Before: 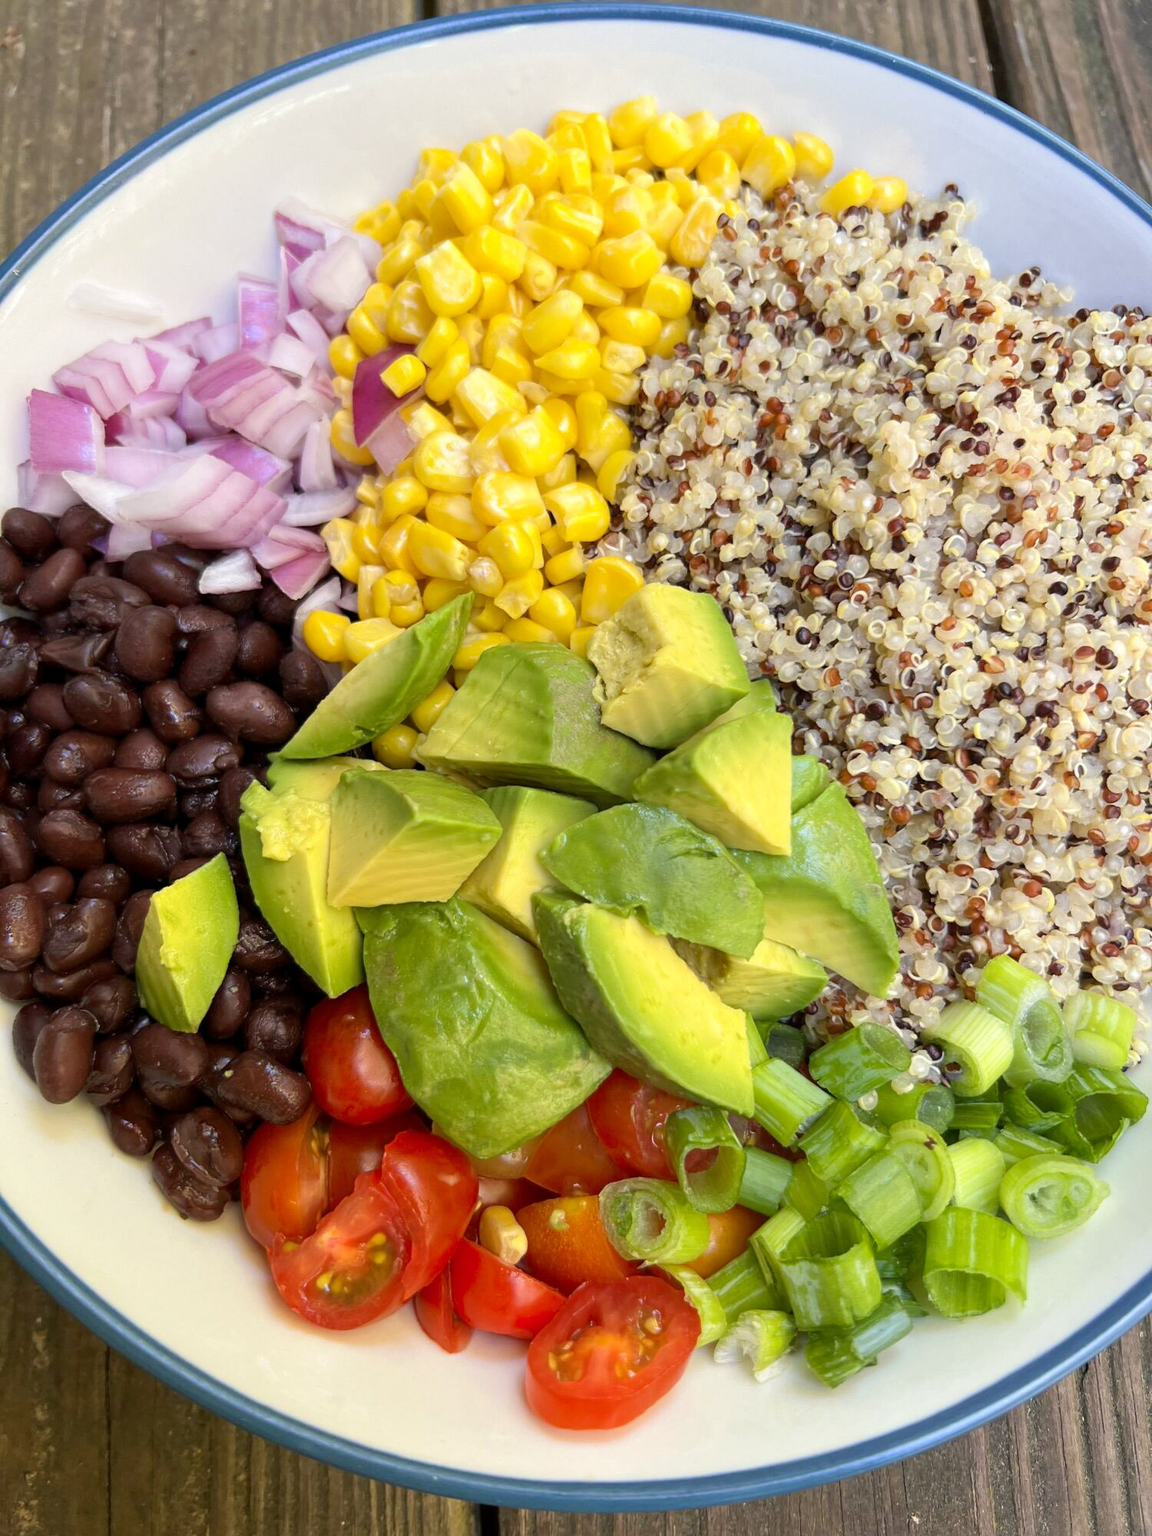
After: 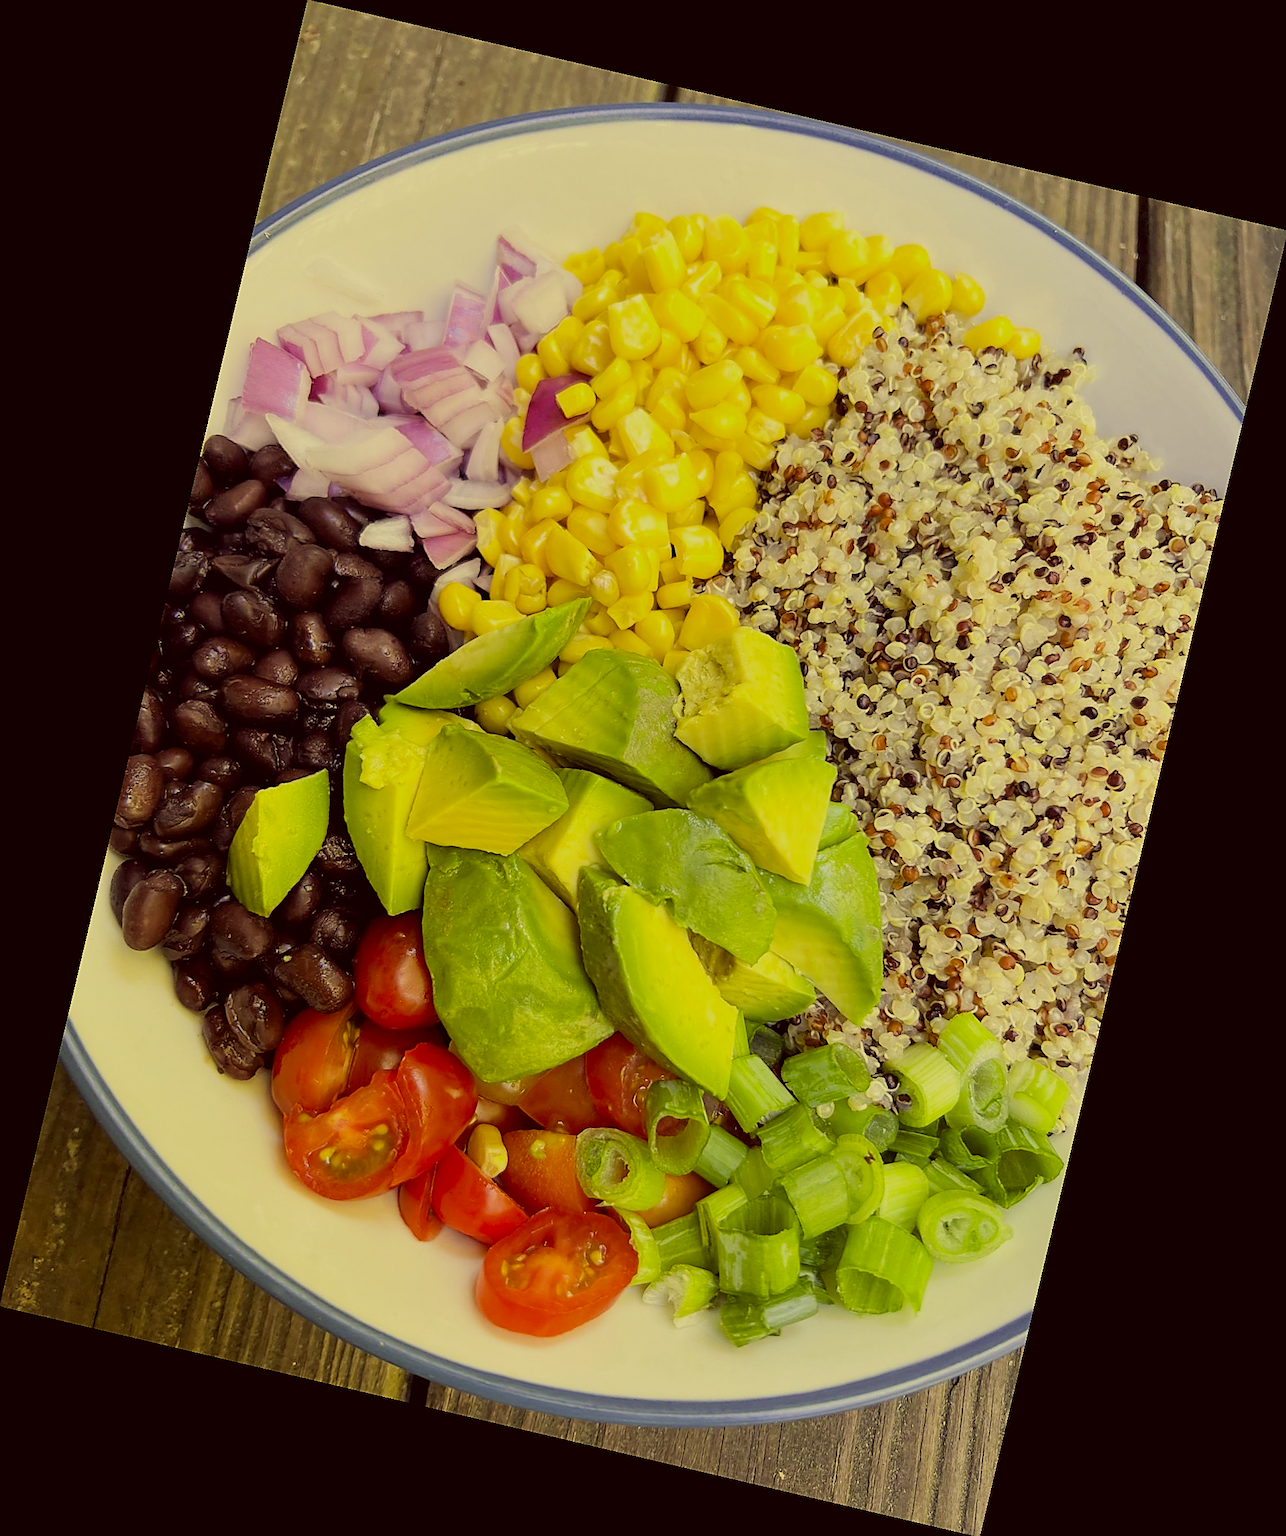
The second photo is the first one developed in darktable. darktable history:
white balance: red 0.925, blue 1.046
color correction: highlights a* -0.482, highlights b* 40, shadows a* 9.8, shadows b* -0.161
filmic rgb: black relative exposure -7.65 EV, white relative exposure 4.56 EV, hardness 3.61
sharpen: radius 1.4, amount 1.25, threshold 0.7
contrast brightness saturation: contrast 0.01, saturation -0.05
rotate and perspective: rotation 13.27°, automatic cropping off
